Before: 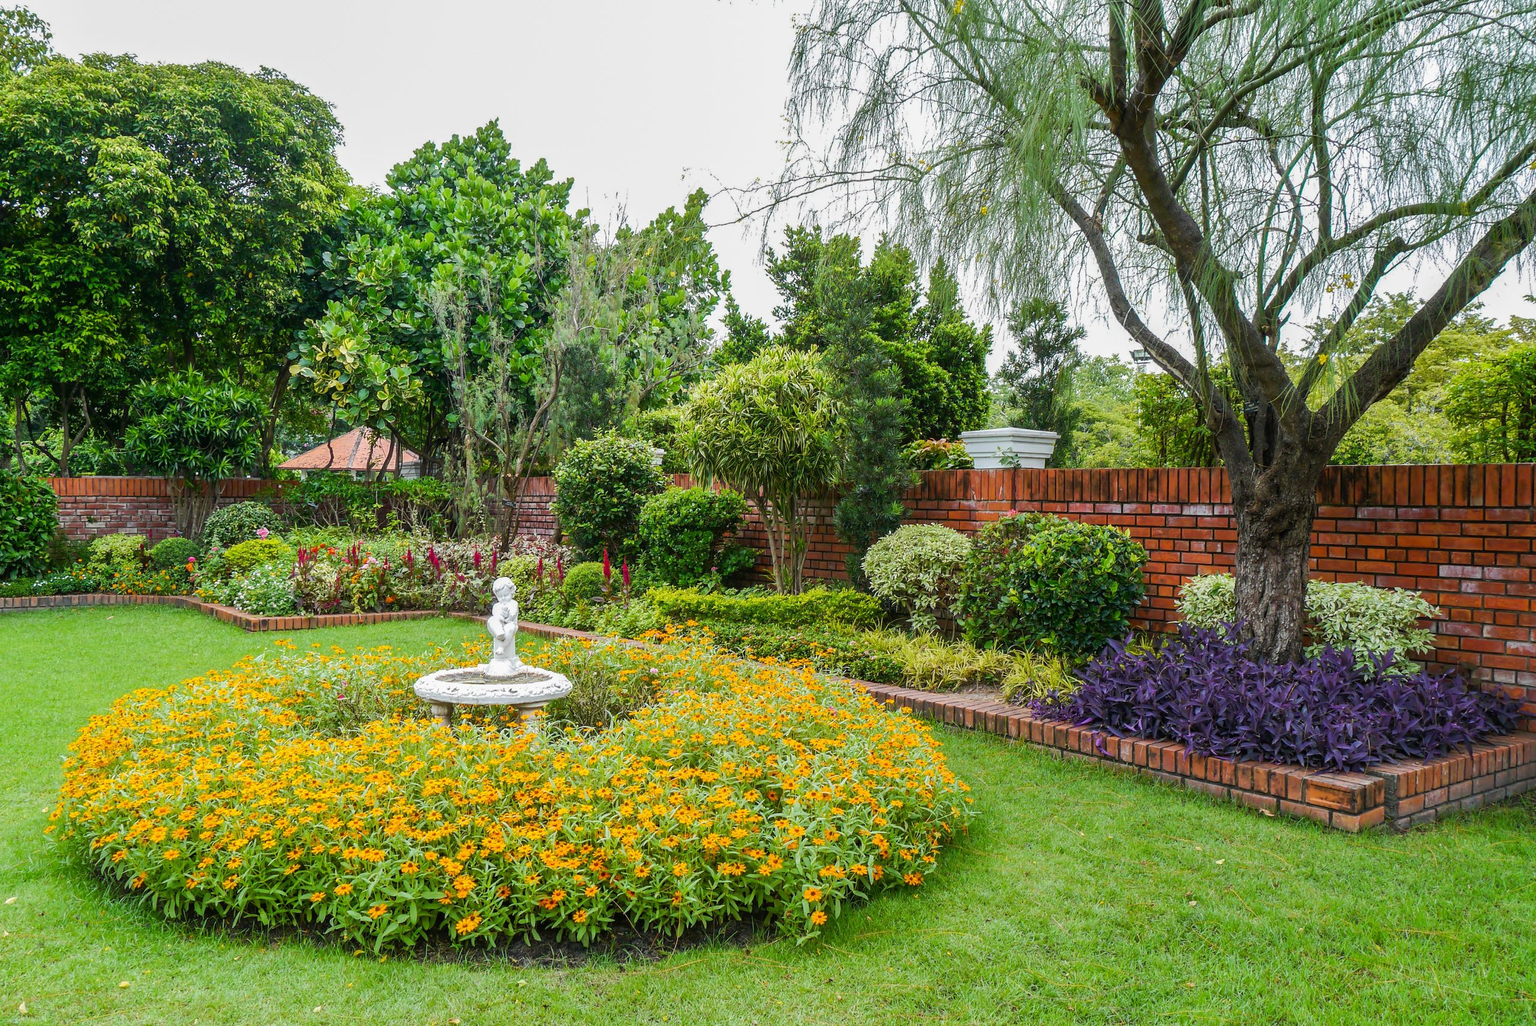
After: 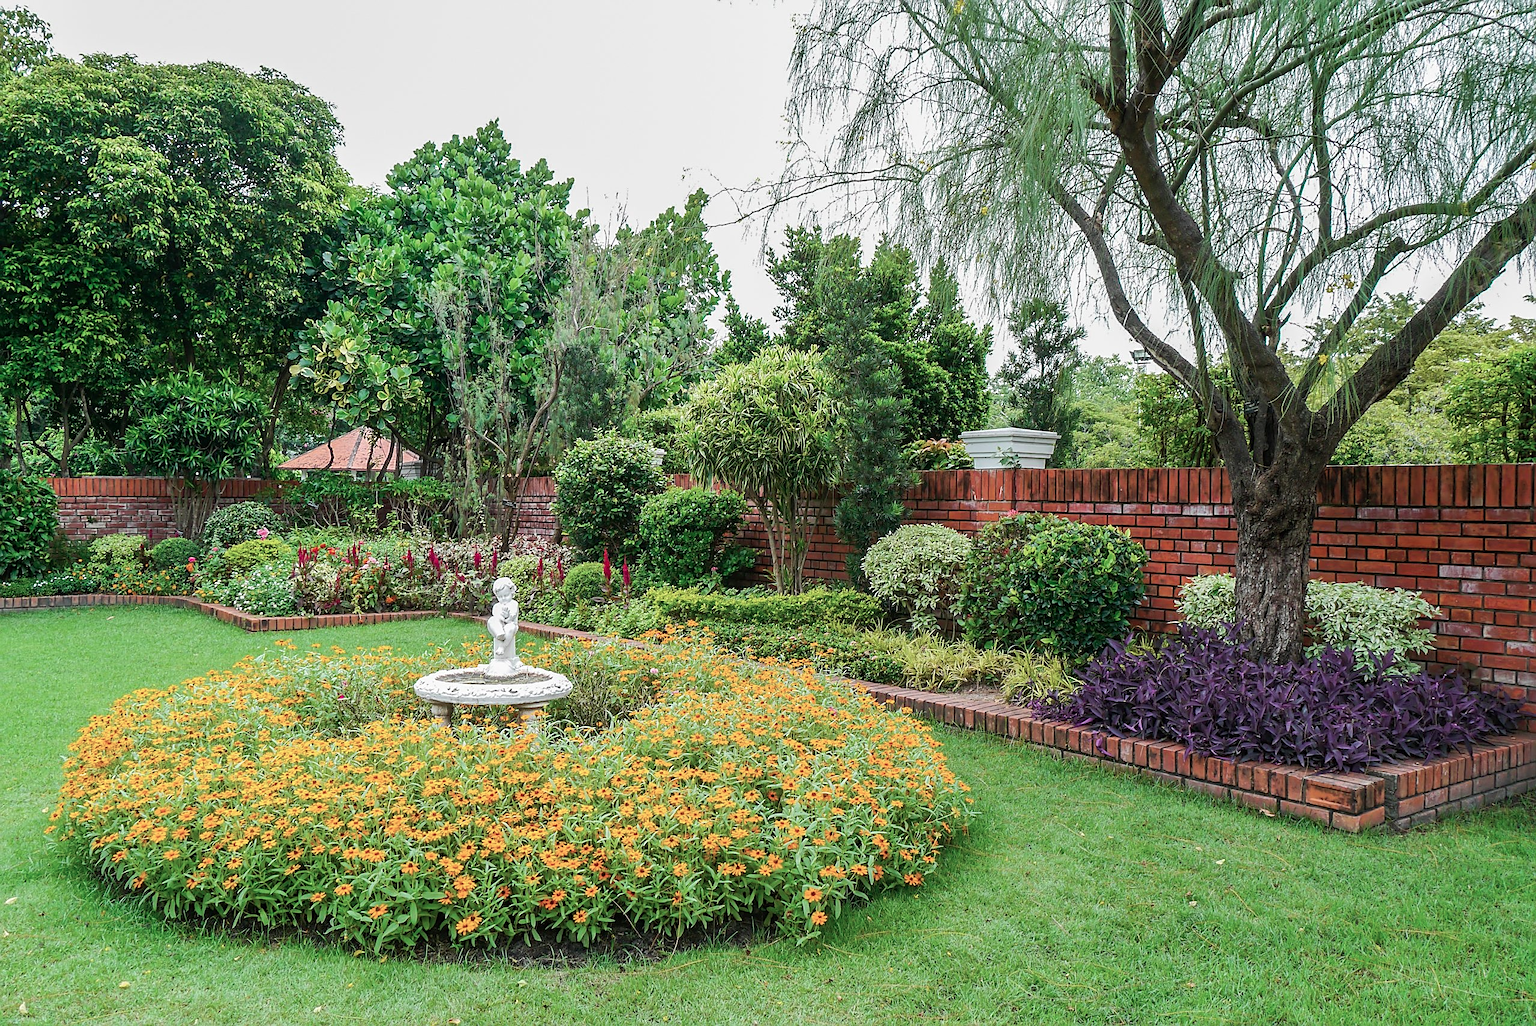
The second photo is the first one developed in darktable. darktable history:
color contrast: blue-yellow contrast 0.7
sharpen: on, module defaults
